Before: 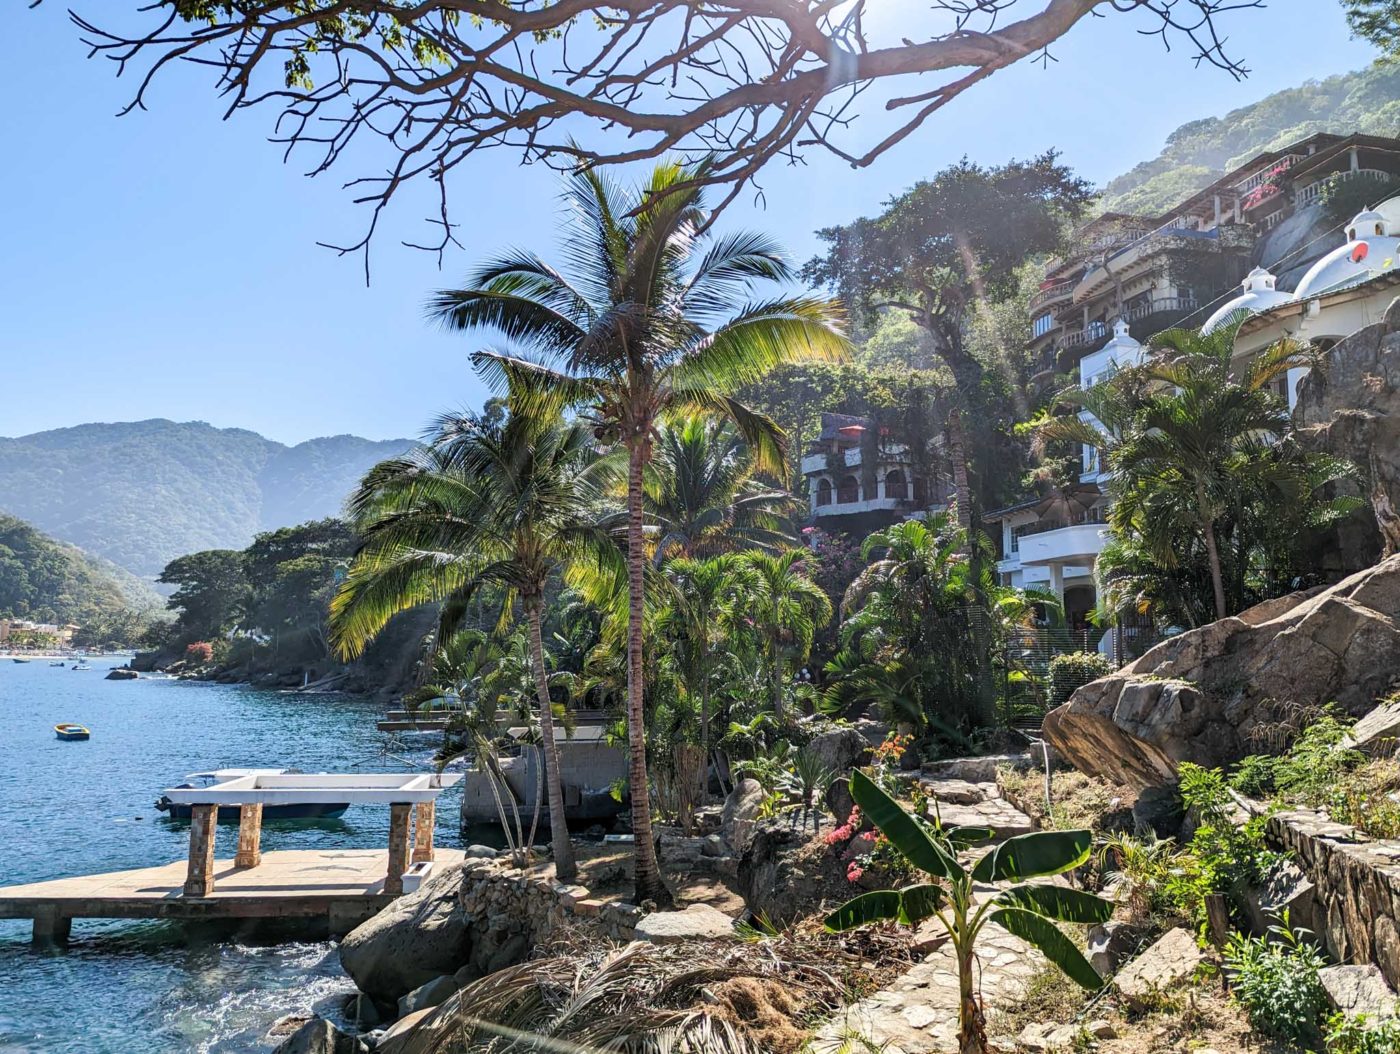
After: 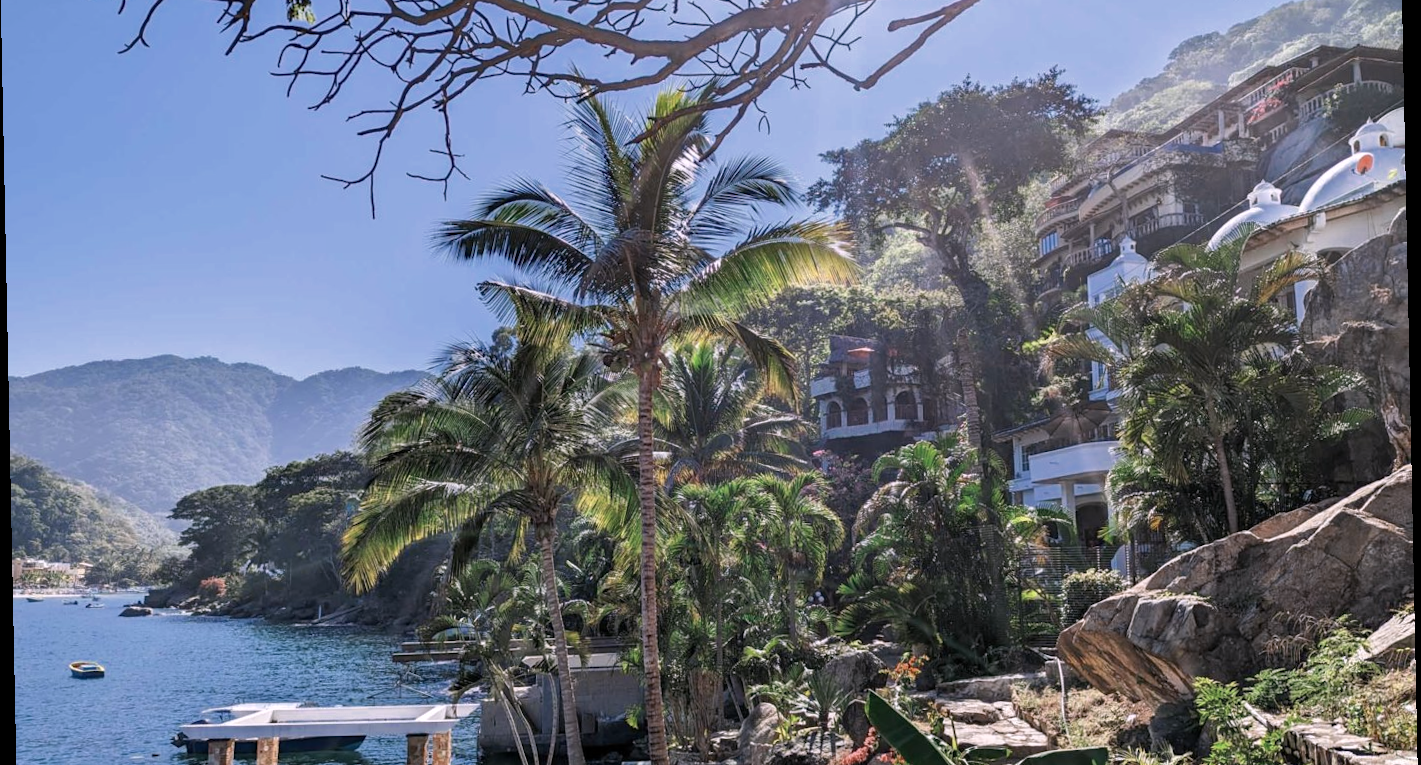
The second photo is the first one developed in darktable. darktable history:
rotate and perspective: rotation -1.17°, automatic cropping off
white balance: red 1.05, blue 1.072
crop and rotate: top 8.293%, bottom 20.996%
color zones: curves: ch0 [(0, 0.5) (0.125, 0.4) (0.25, 0.5) (0.375, 0.4) (0.5, 0.4) (0.625, 0.35) (0.75, 0.35) (0.875, 0.5)]; ch1 [(0, 0.35) (0.125, 0.45) (0.25, 0.35) (0.375, 0.35) (0.5, 0.35) (0.625, 0.35) (0.75, 0.45) (0.875, 0.35)]; ch2 [(0, 0.6) (0.125, 0.5) (0.25, 0.5) (0.375, 0.6) (0.5, 0.6) (0.625, 0.5) (0.75, 0.5) (0.875, 0.5)]
